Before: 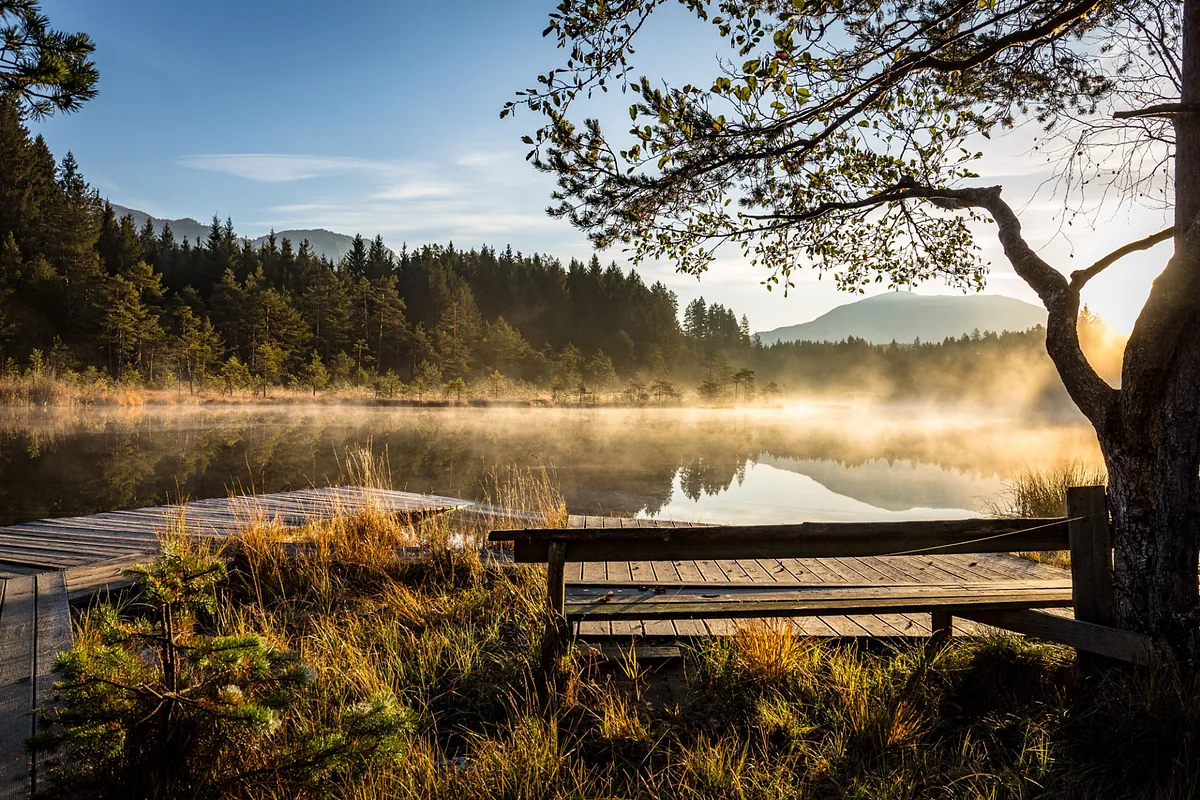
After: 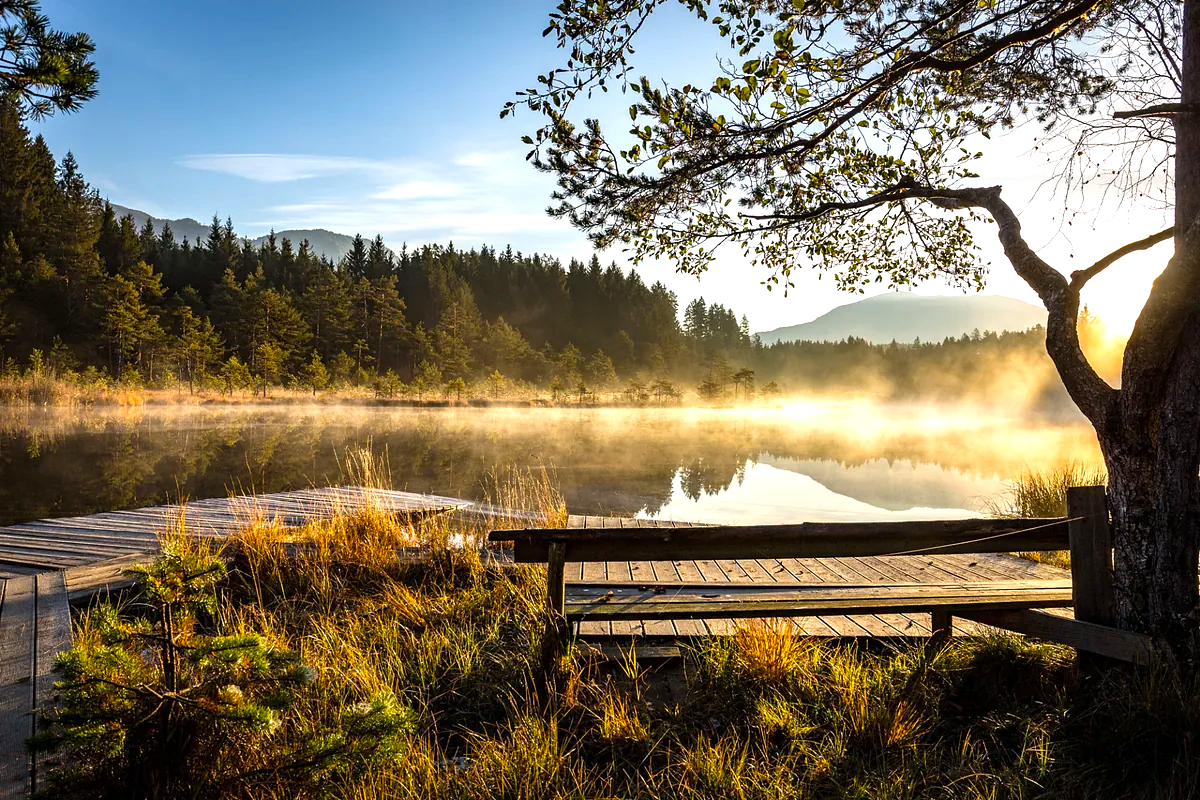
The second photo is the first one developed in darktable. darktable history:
color balance rgb: perceptual saturation grading › global saturation 15.125%, perceptual brilliance grading › global brilliance 12.398%
